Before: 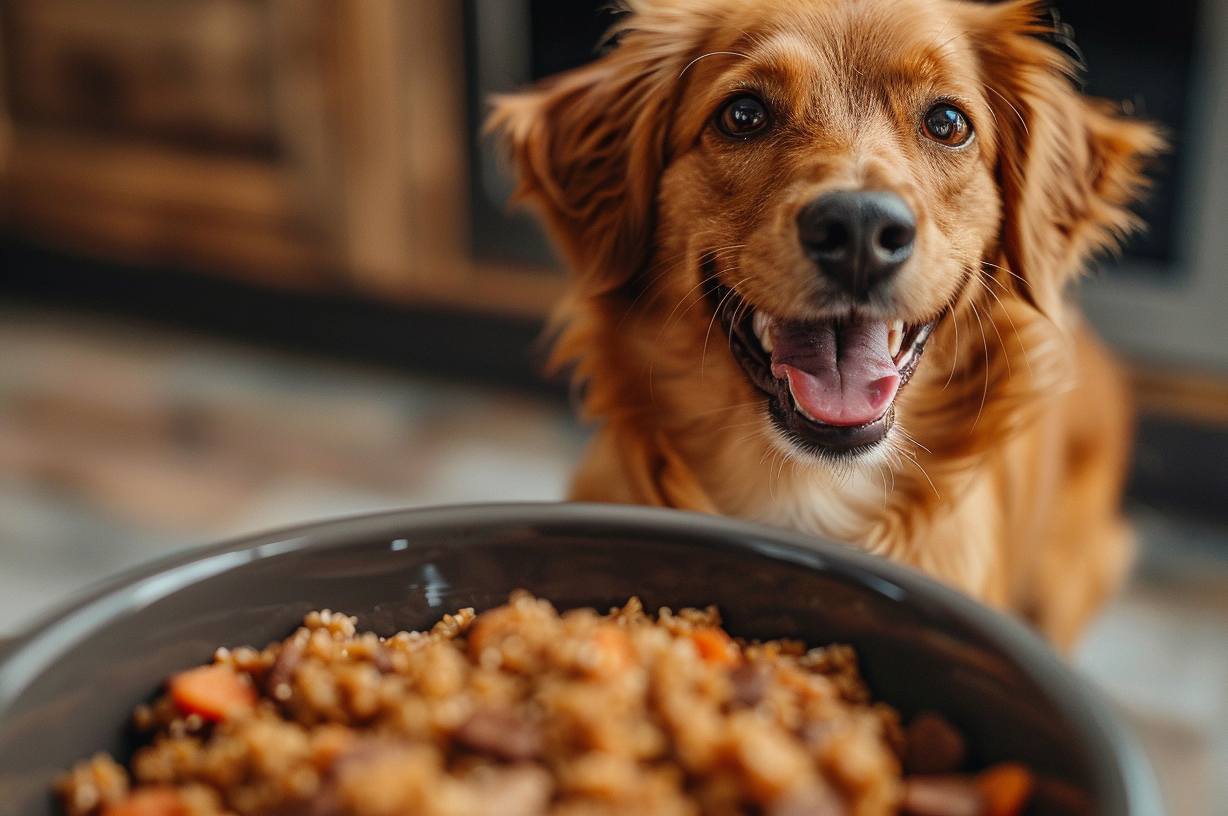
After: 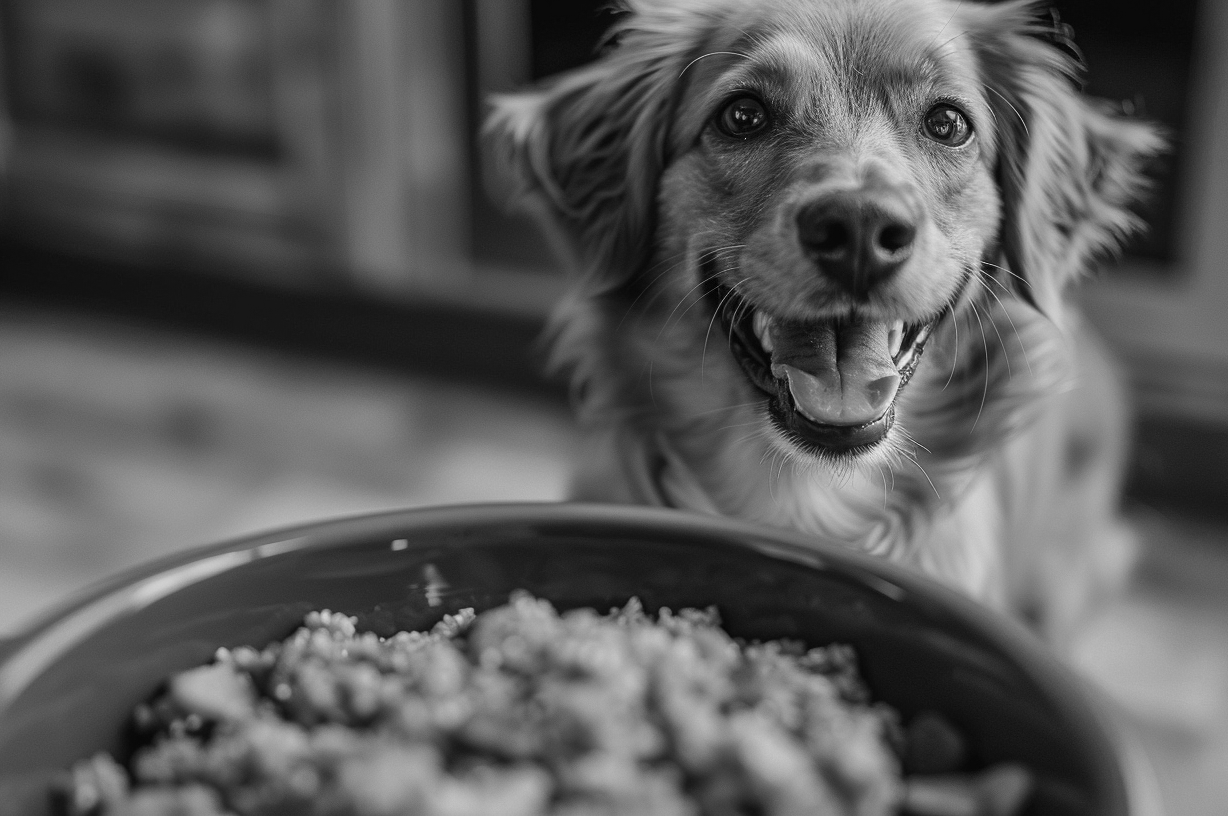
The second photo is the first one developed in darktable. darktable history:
white balance: red 1.045, blue 0.932
monochrome: on, module defaults
